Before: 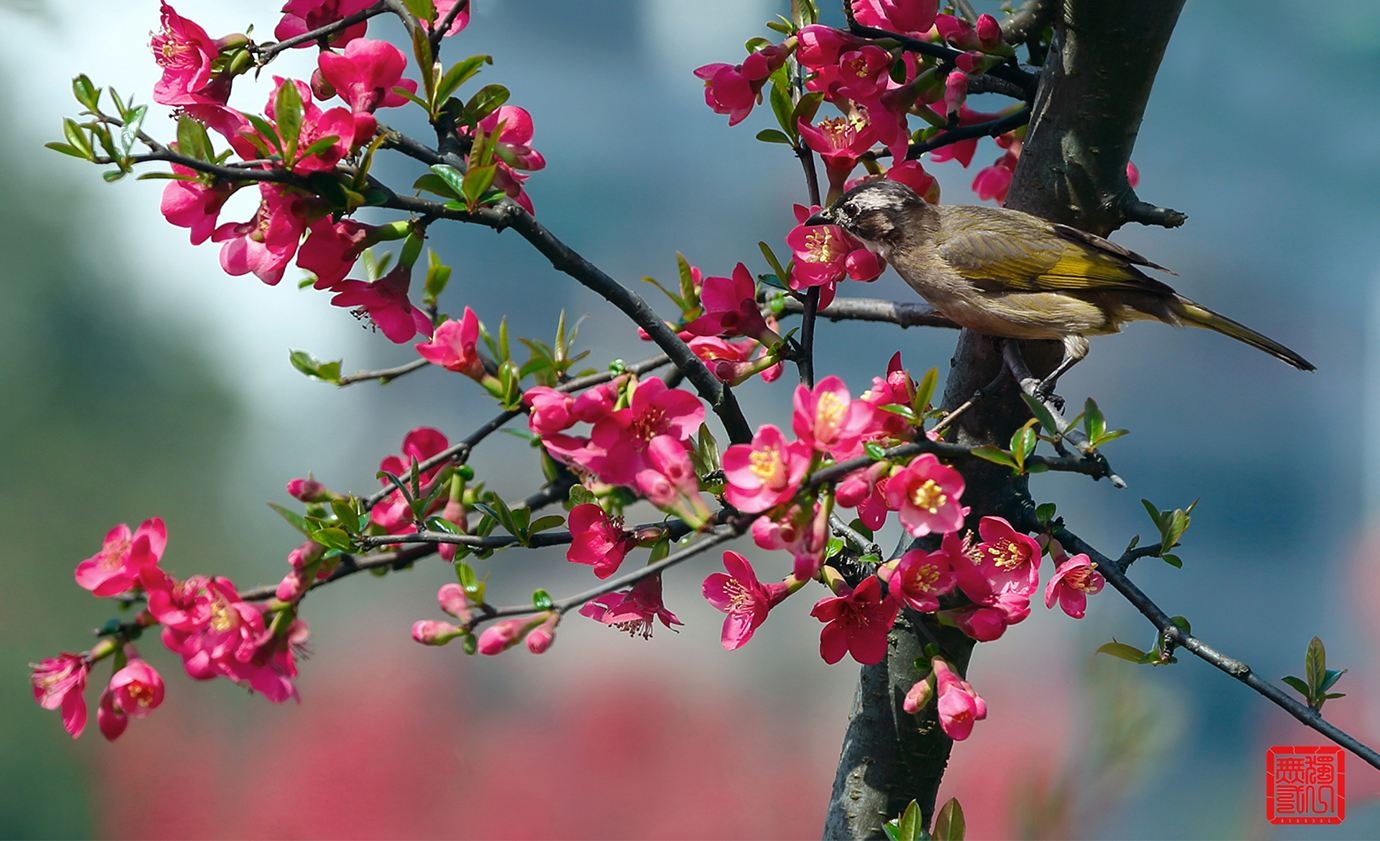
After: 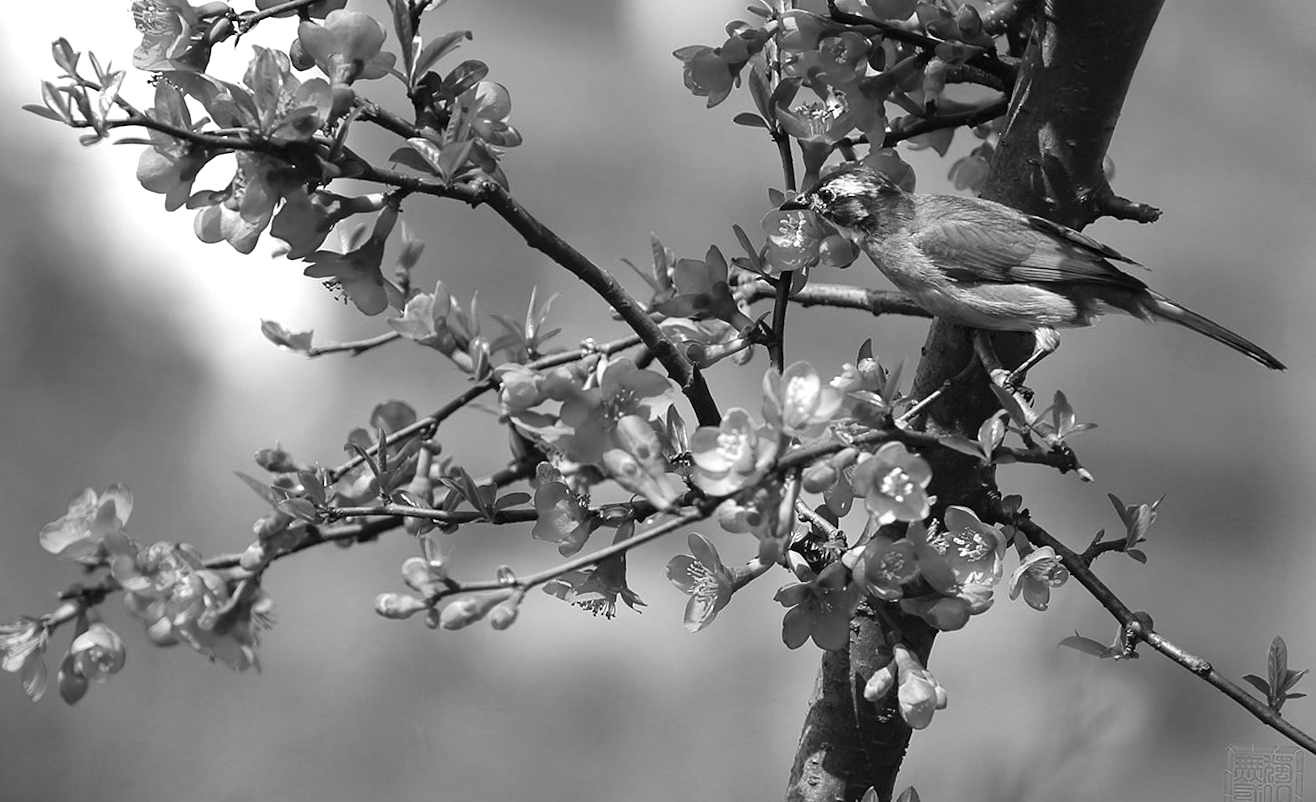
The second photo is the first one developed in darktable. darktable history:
white balance: red 1.042, blue 1.17
exposure: exposure 0.376 EV, compensate highlight preservation false
monochrome: on, module defaults
crop and rotate: angle -1.69°
